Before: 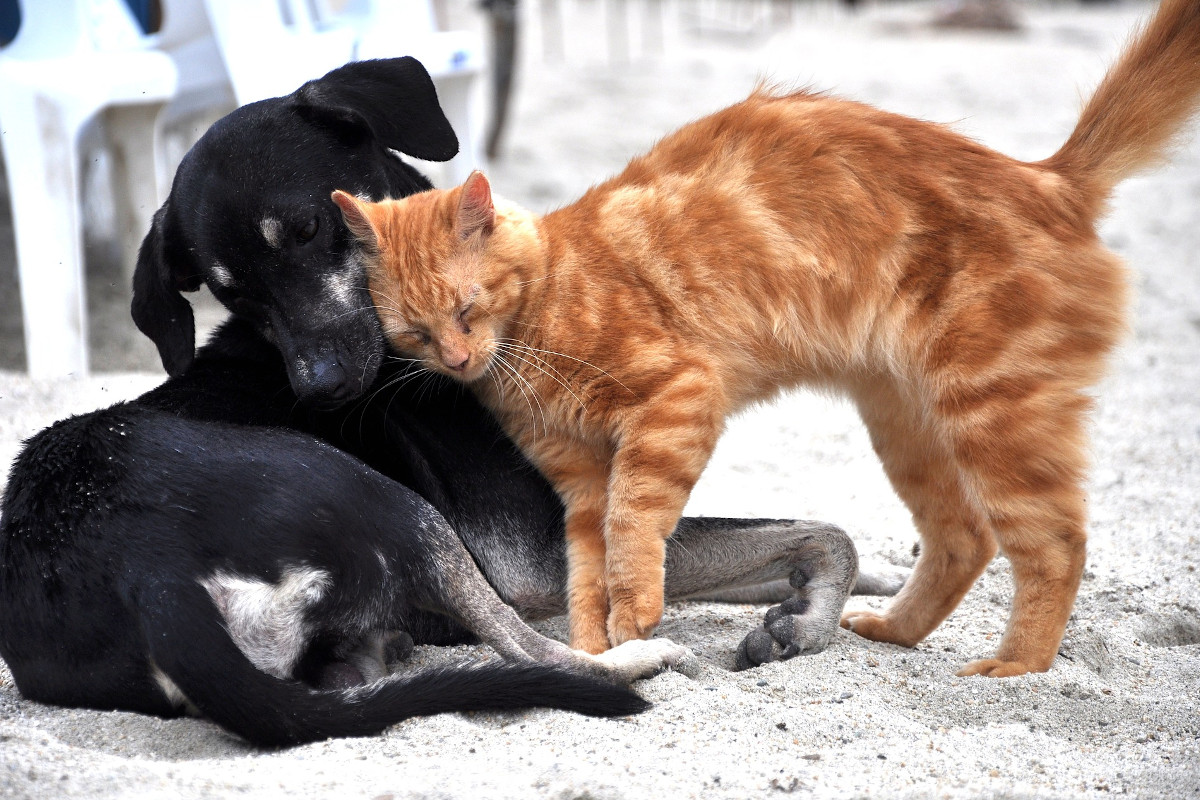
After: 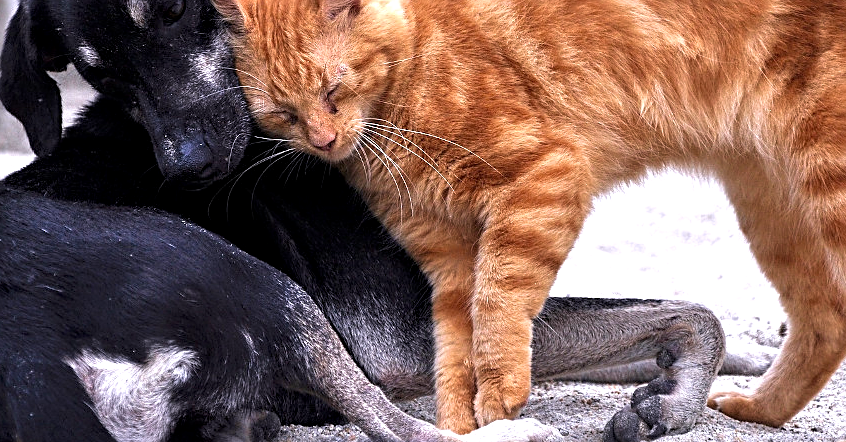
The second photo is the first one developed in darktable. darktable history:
contrast equalizer: y [[0.5, 0.501, 0.532, 0.538, 0.54, 0.541], [0.5 ×6], [0.5 ×6], [0 ×6], [0 ×6]]
color correction: highlights a* 0.816, highlights b* 2.78, saturation 1.1
crop: left 11.123%, top 27.61%, right 18.3%, bottom 17.034%
velvia: on, module defaults
white balance: red 1.004, blue 1.096
local contrast: highlights 100%, shadows 100%, detail 120%, midtone range 0.2
sharpen: on, module defaults
